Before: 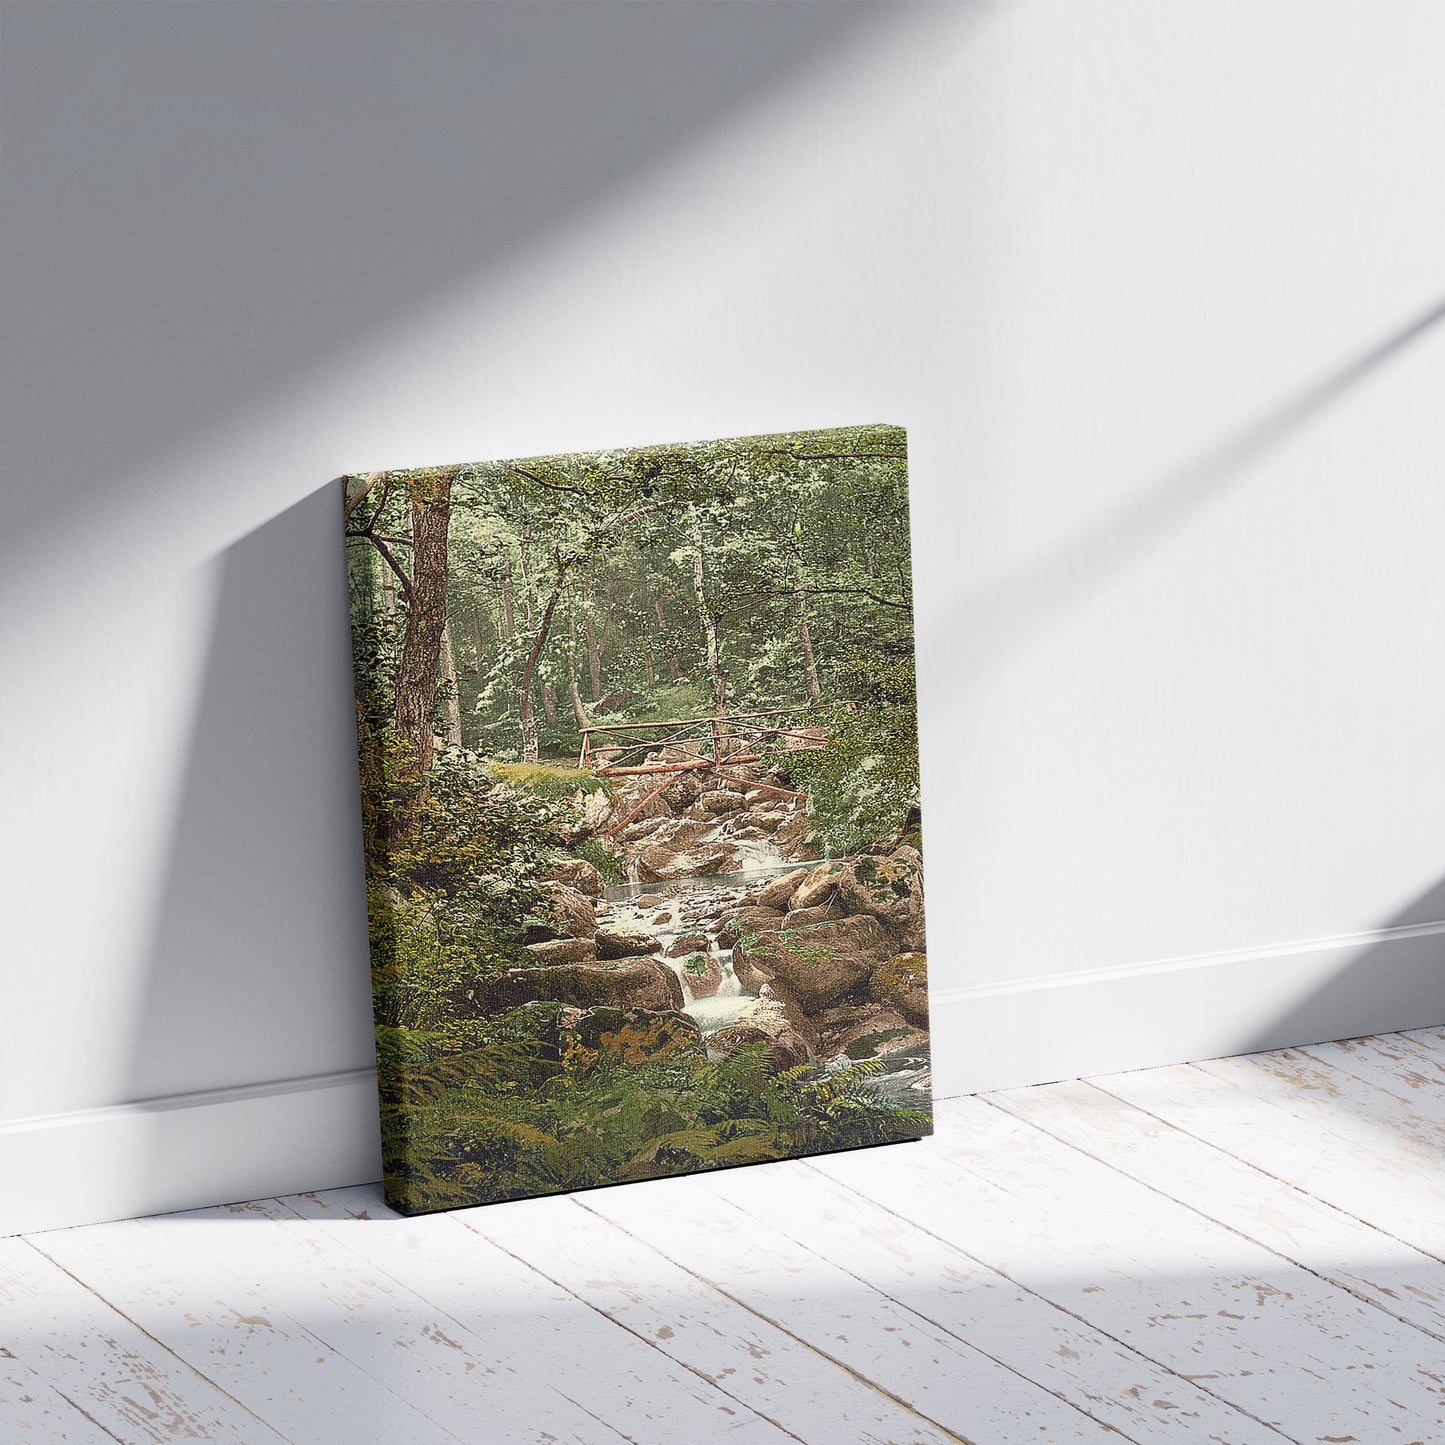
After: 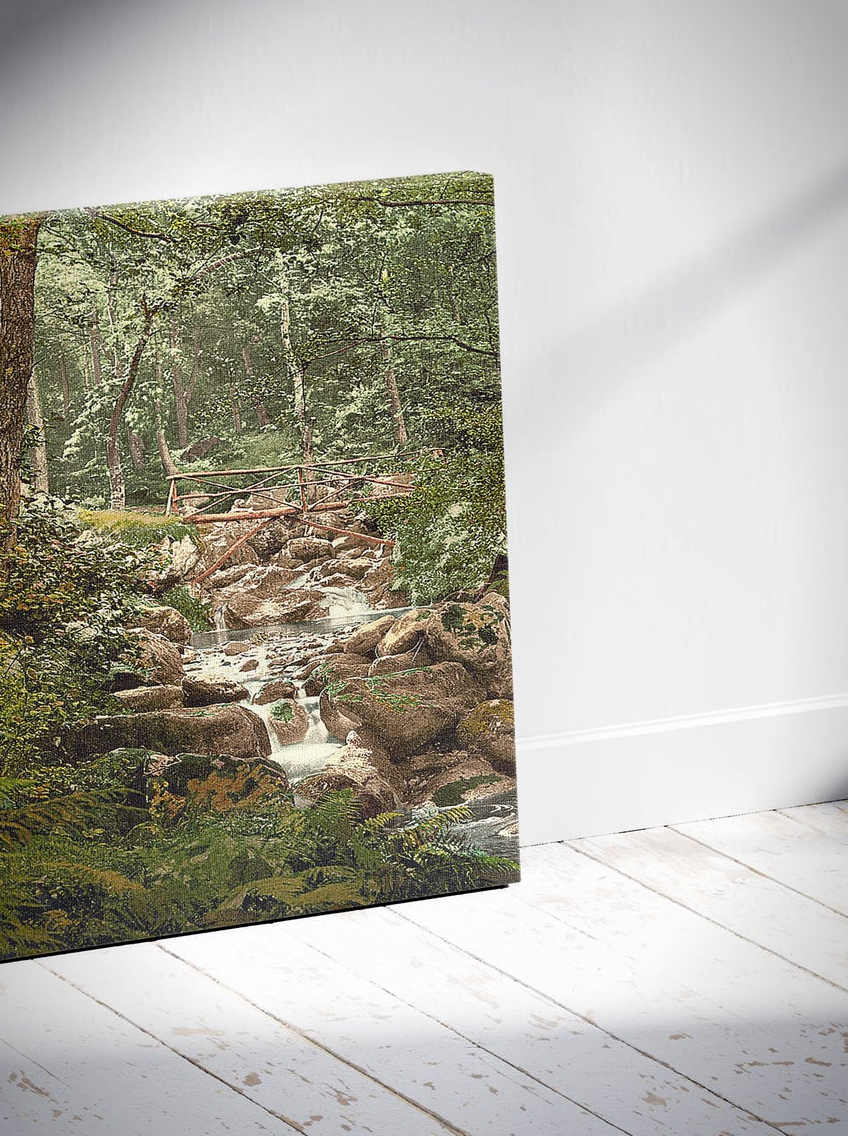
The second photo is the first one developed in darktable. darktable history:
crop and rotate: left 28.642%, top 17.513%, right 12.669%, bottom 3.824%
local contrast: highlights 105%, shadows 102%, detail 120%, midtone range 0.2
vignetting: fall-off start 86.41%, saturation 0.386, automatic ratio true
